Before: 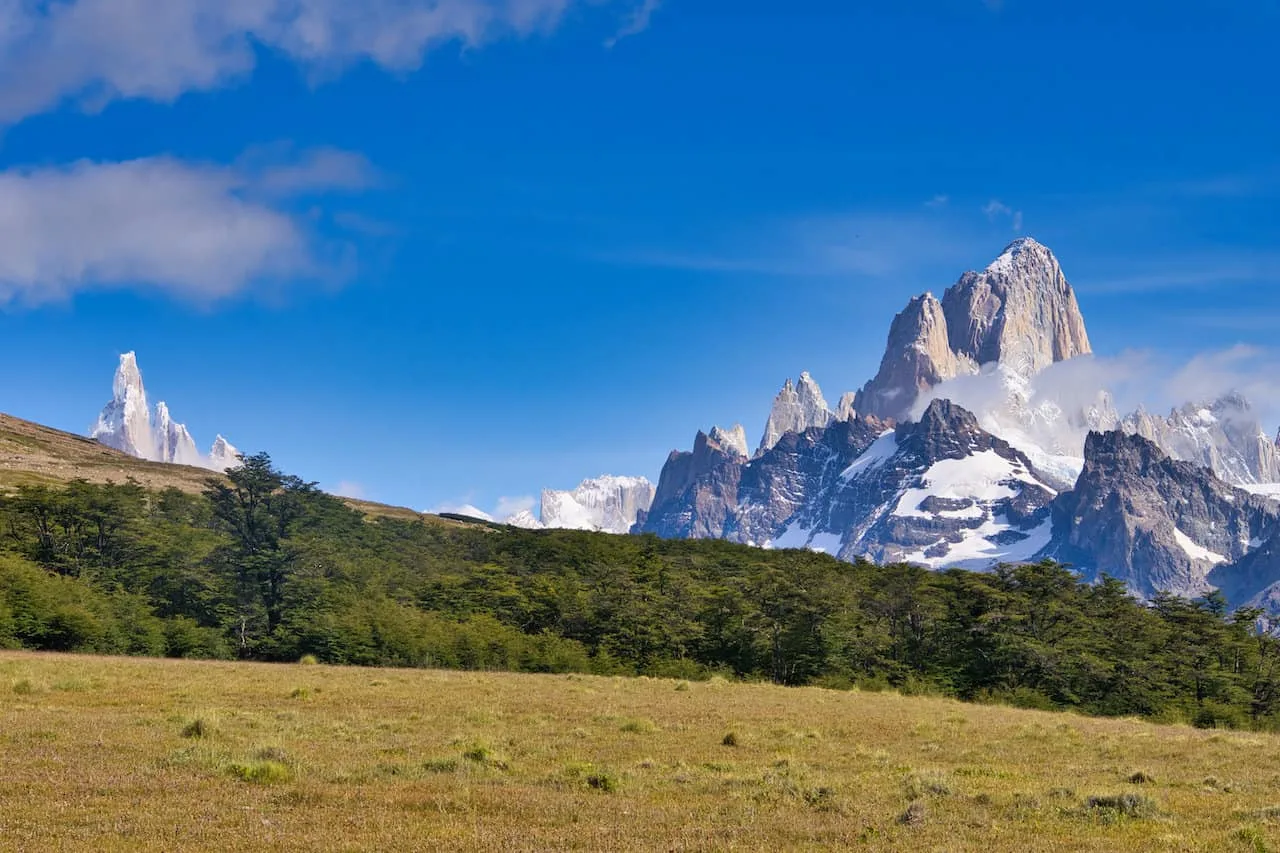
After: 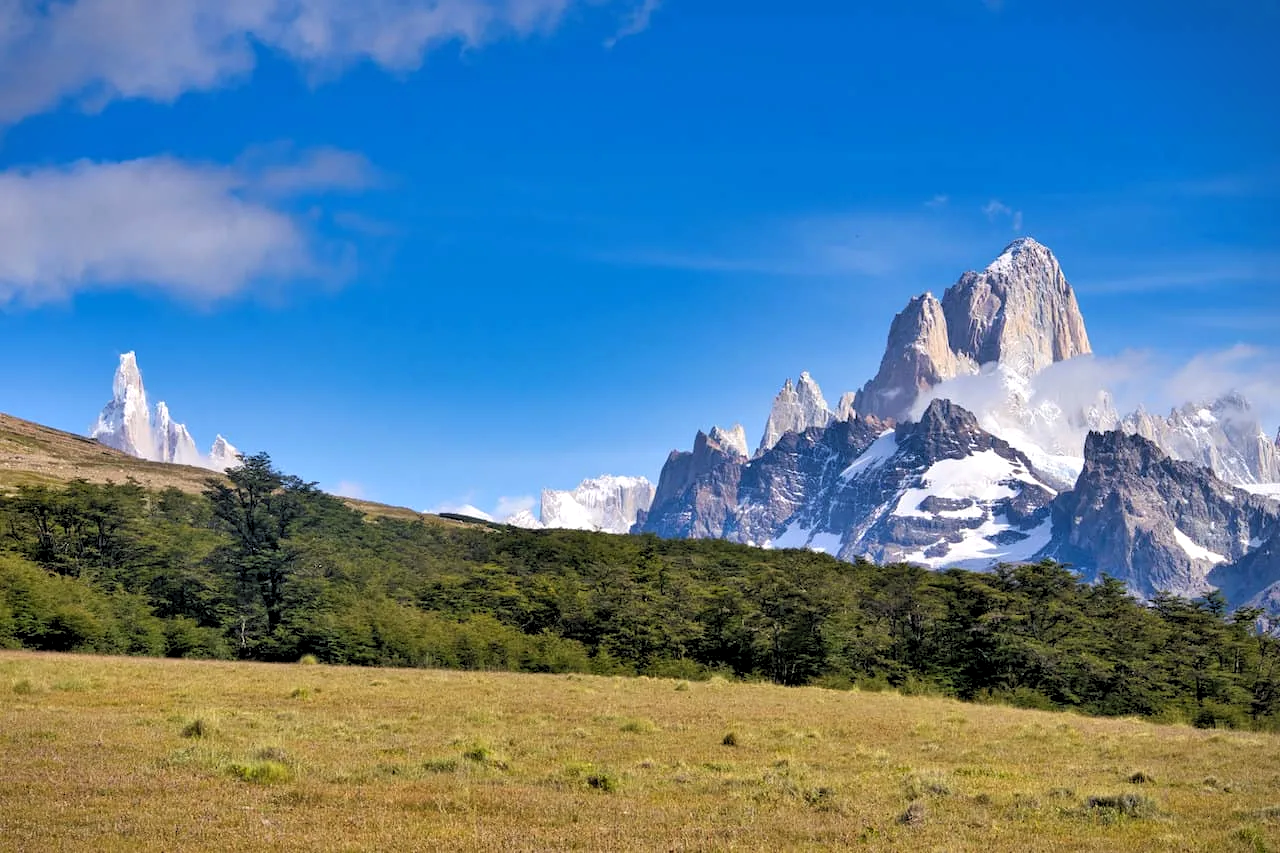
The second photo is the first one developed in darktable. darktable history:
rgb levels: levels [[0.01, 0.419, 0.839], [0, 0.5, 1], [0, 0.5, 1]]
vignetting: fall-off start 97.23%, saturation -0.024, center (-0.033, -0.042), width/height ratio 1.179, unbound false
